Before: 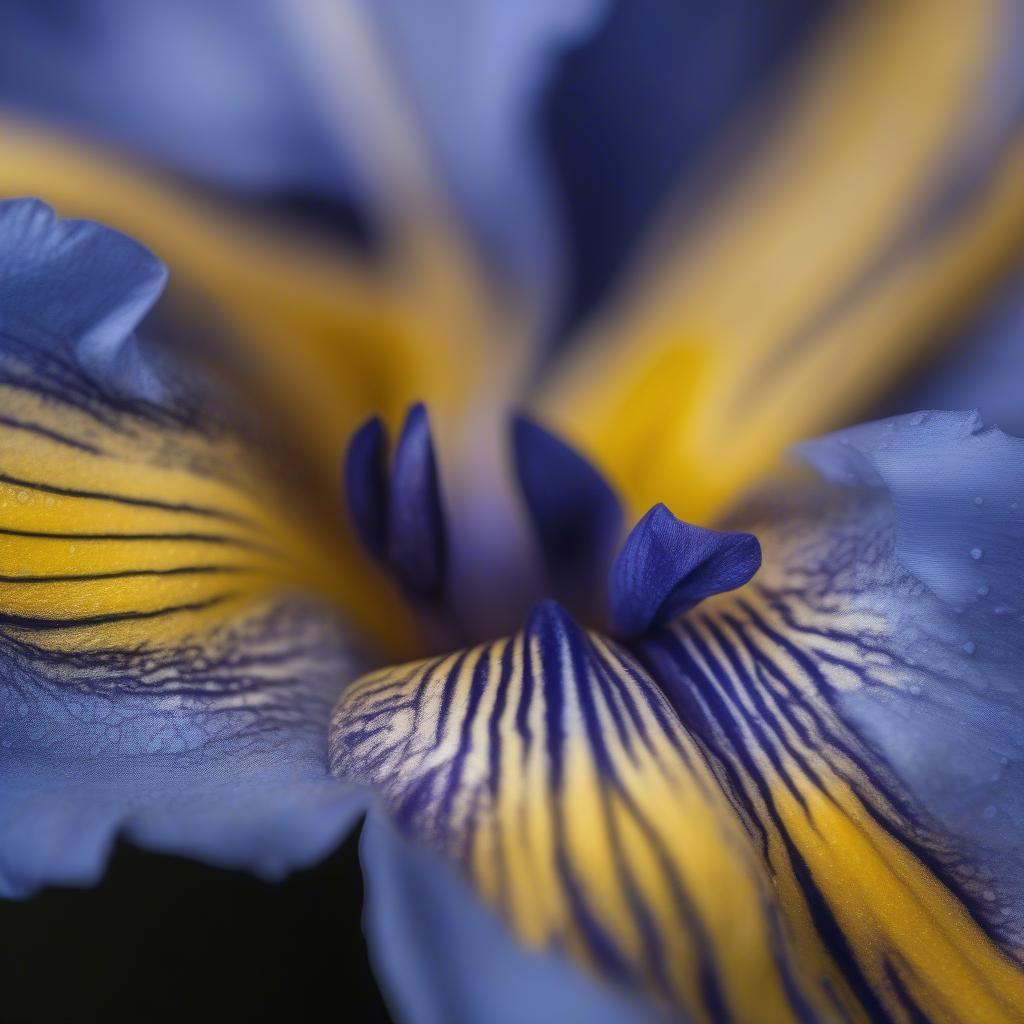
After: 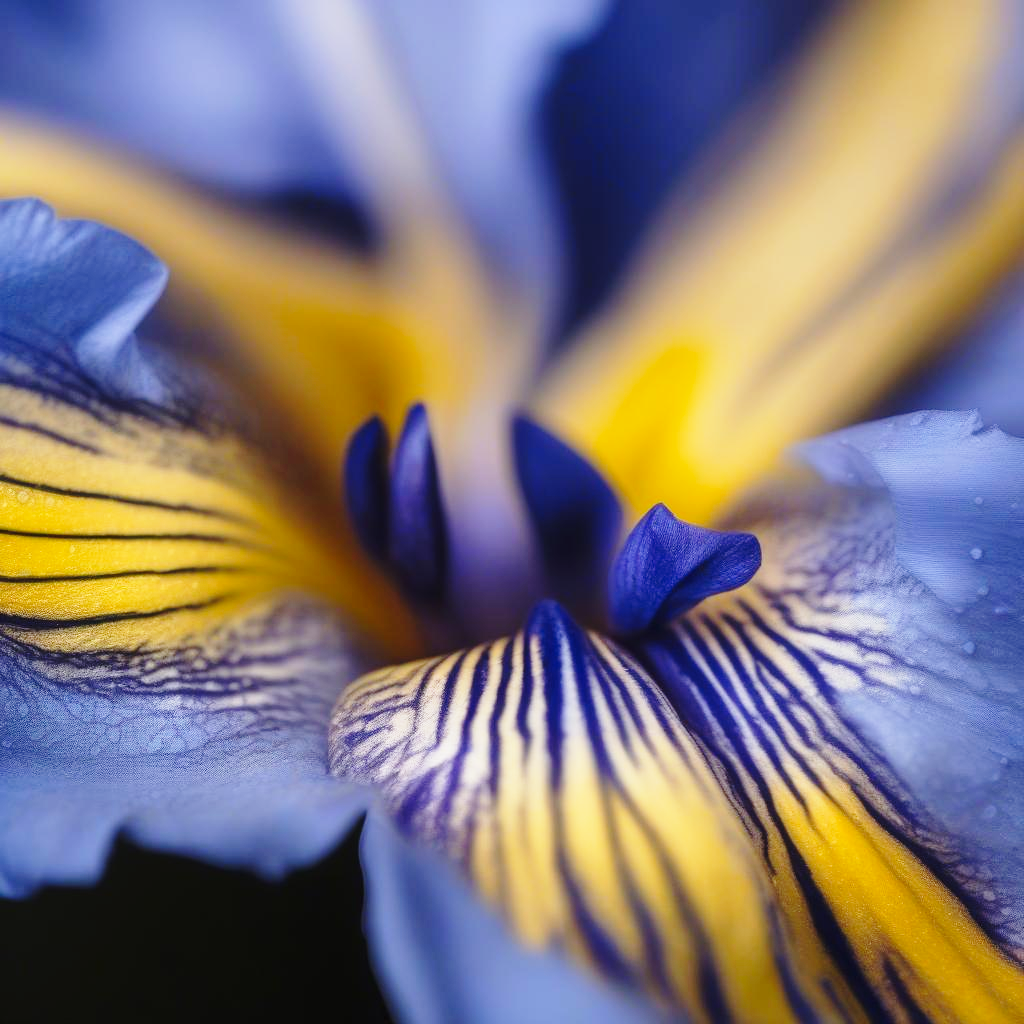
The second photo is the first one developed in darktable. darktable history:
base curve: curves: ch0 [(0, 0) (0.028, 0.03) (0.121, 0.232) (0.46, 0.748) (0.859, 0.968) (1, 1)], exposure shift 0.569, preserve colors none
